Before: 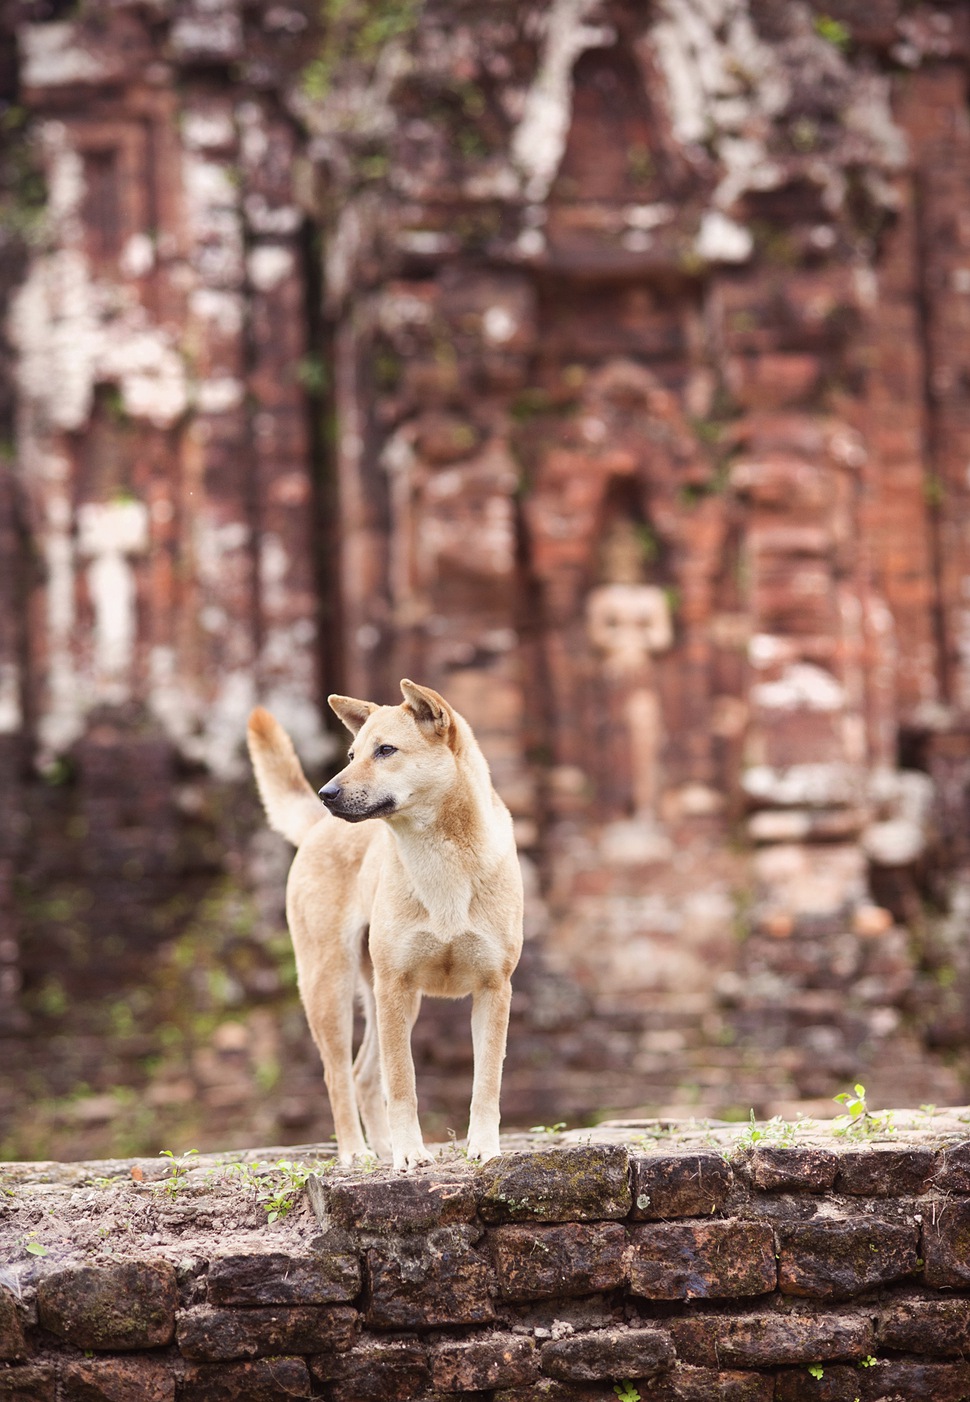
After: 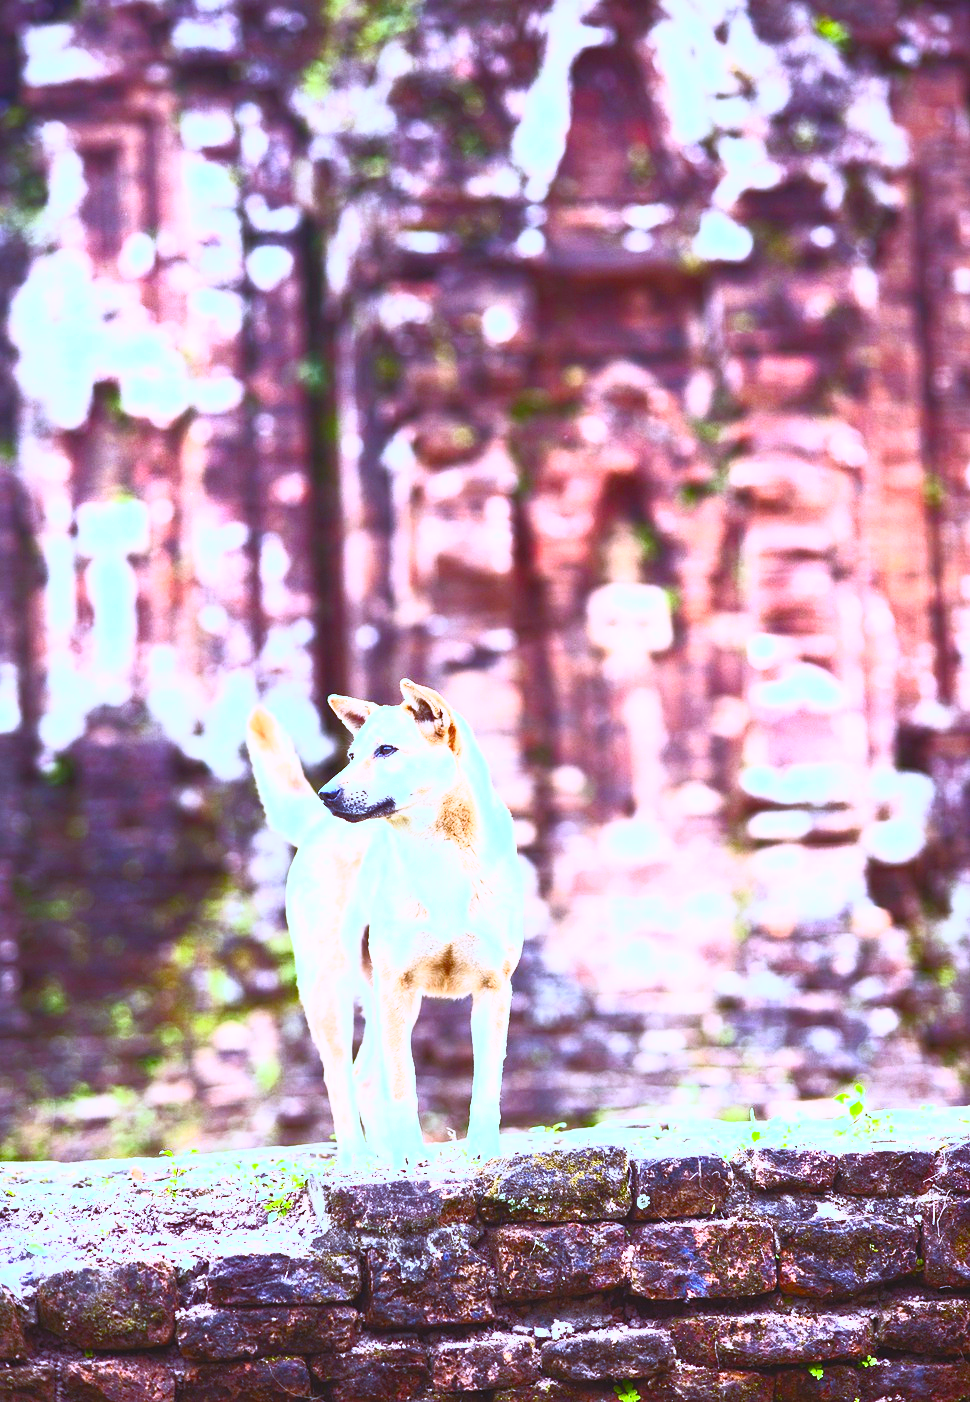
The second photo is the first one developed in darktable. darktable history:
color balance rgb: perceptual saturation grading › global saturation 20%, perceptual saturation grading › highlights -25%, perceptual saturation grading › shadows 25%
white balance: red 0.871, blue 1.249
contrast brightness saturation: contrast 1, brightness 1, saturation 1
